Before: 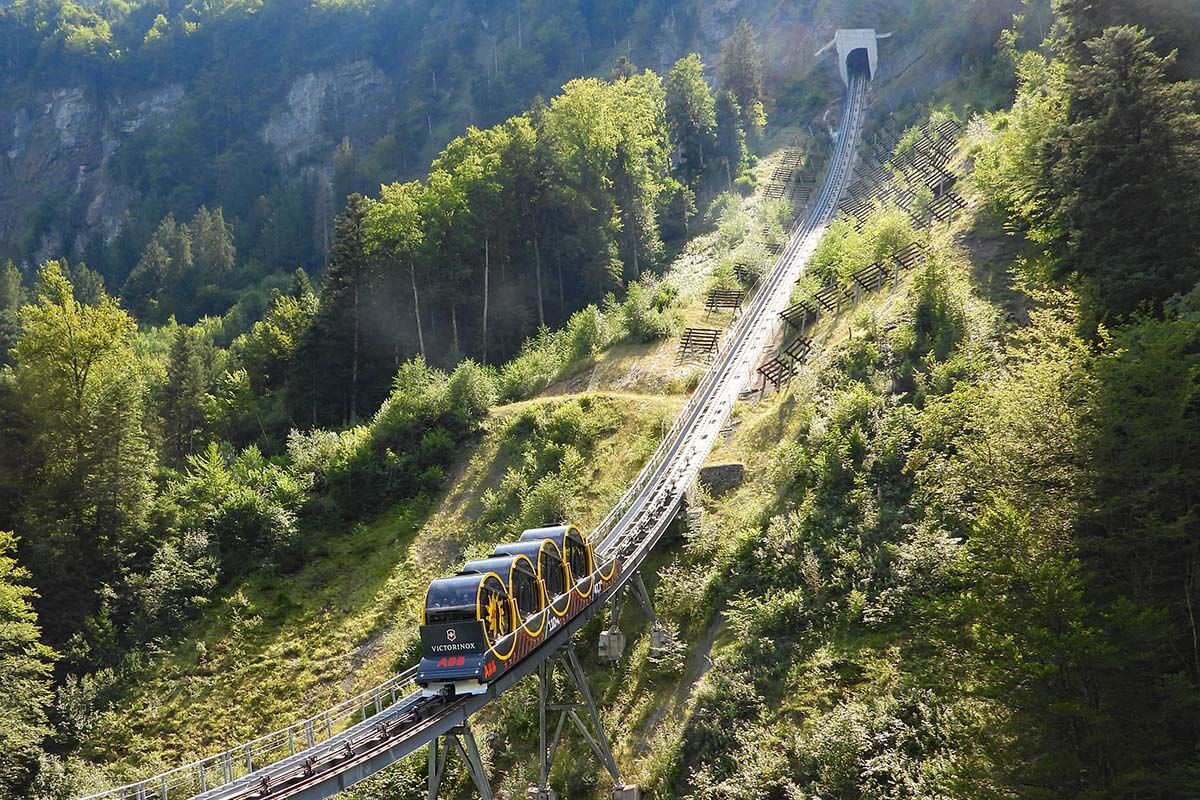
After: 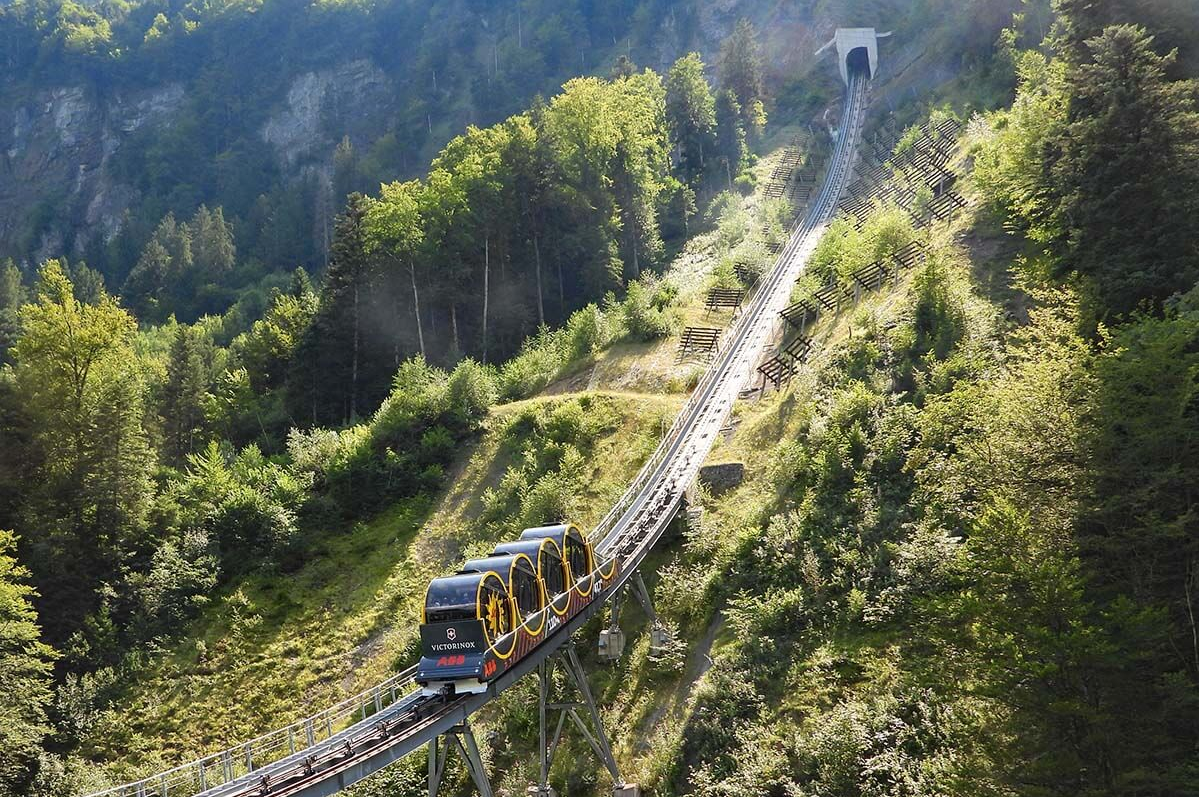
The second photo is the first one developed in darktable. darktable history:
shadows and highlights: shadows 36.52, highlights -27.65, soften with gaussian
crop: top 0.15%, bottom 0.155%
